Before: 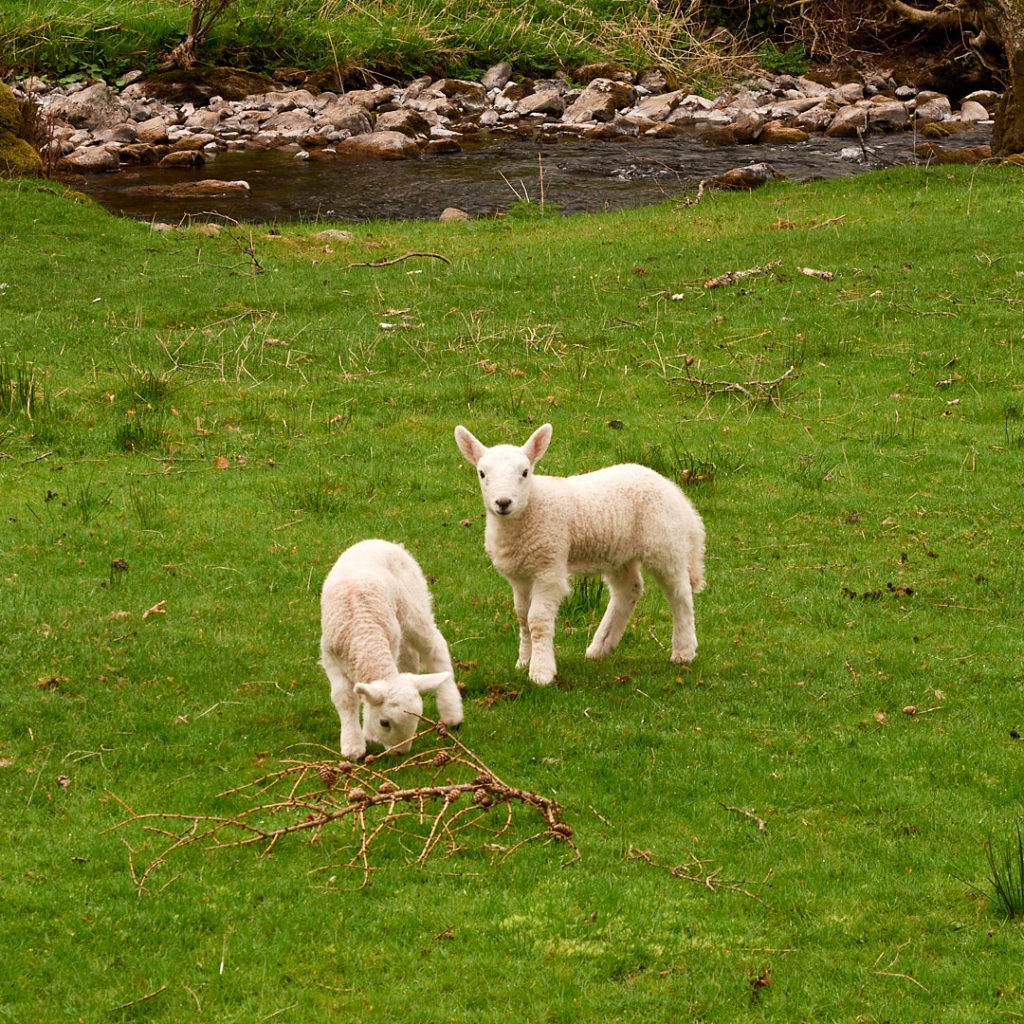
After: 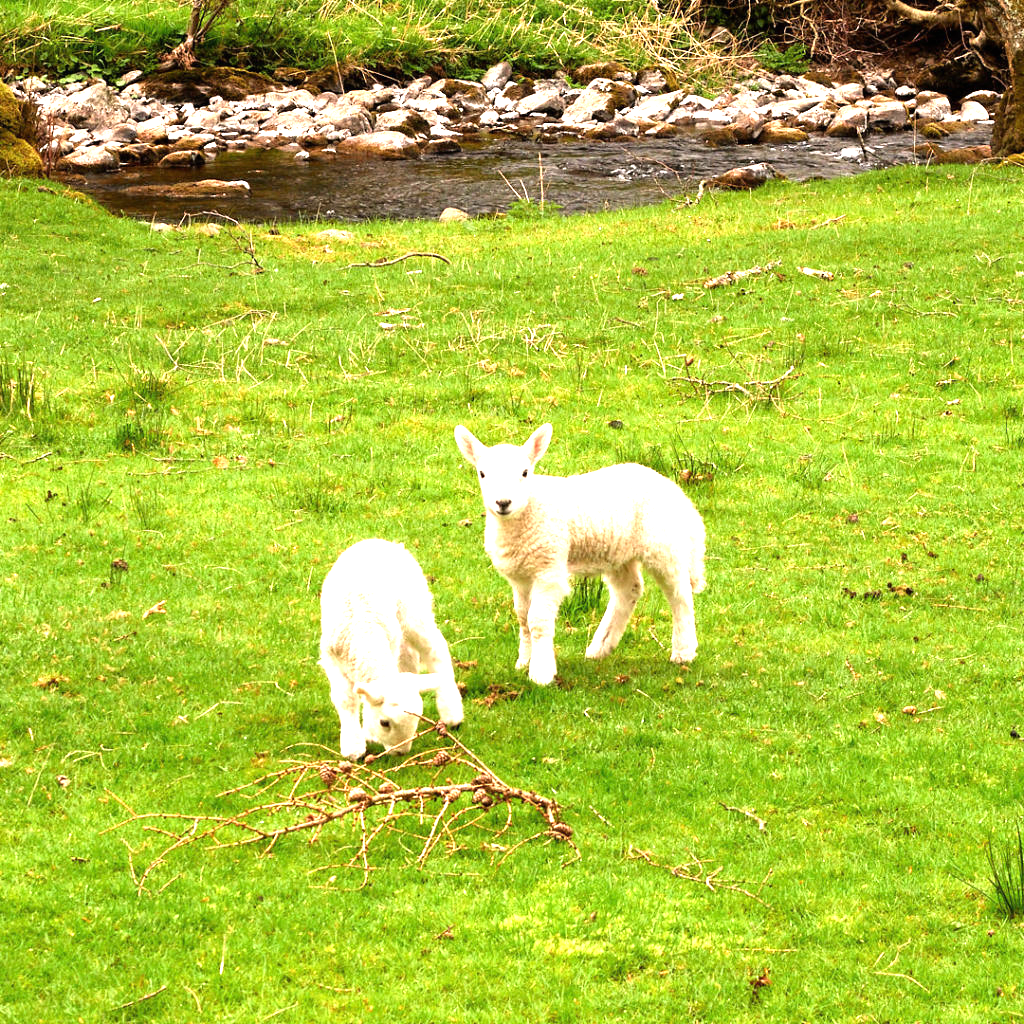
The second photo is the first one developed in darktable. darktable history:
tone equalizer: -8 EV -0.726 EV, -7 EV -0.67 EV, -6 EV -0.596 EV, -5 EV -0.361 EV, -3 EV 0.368 EV, -2 EV 0.6 EV, -1 EV 0.69 EV, +0 EV 0.771 EV
exposure: black level correction 0, exposure 1 EV, compensate highlight preservation false
